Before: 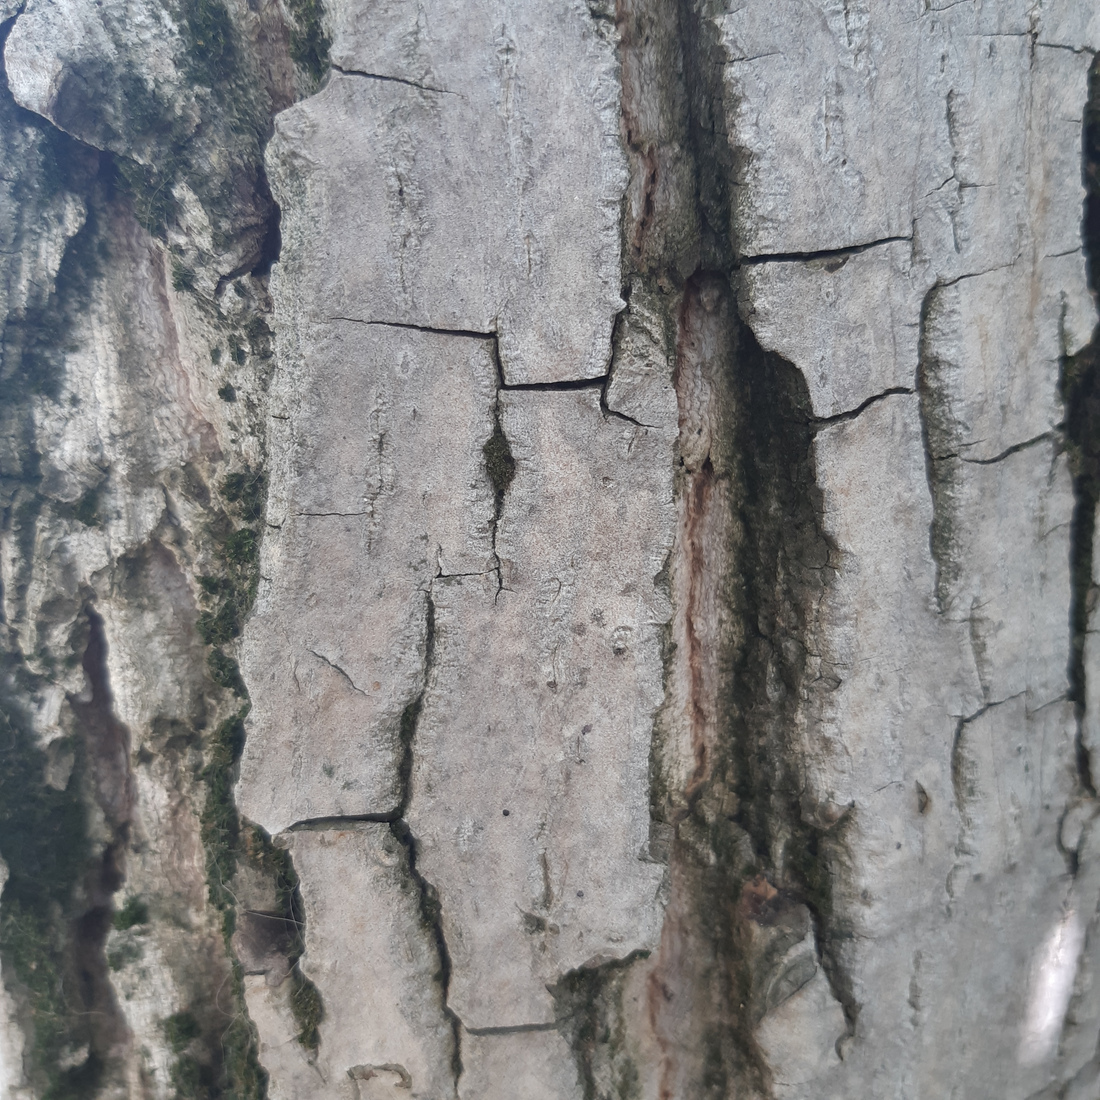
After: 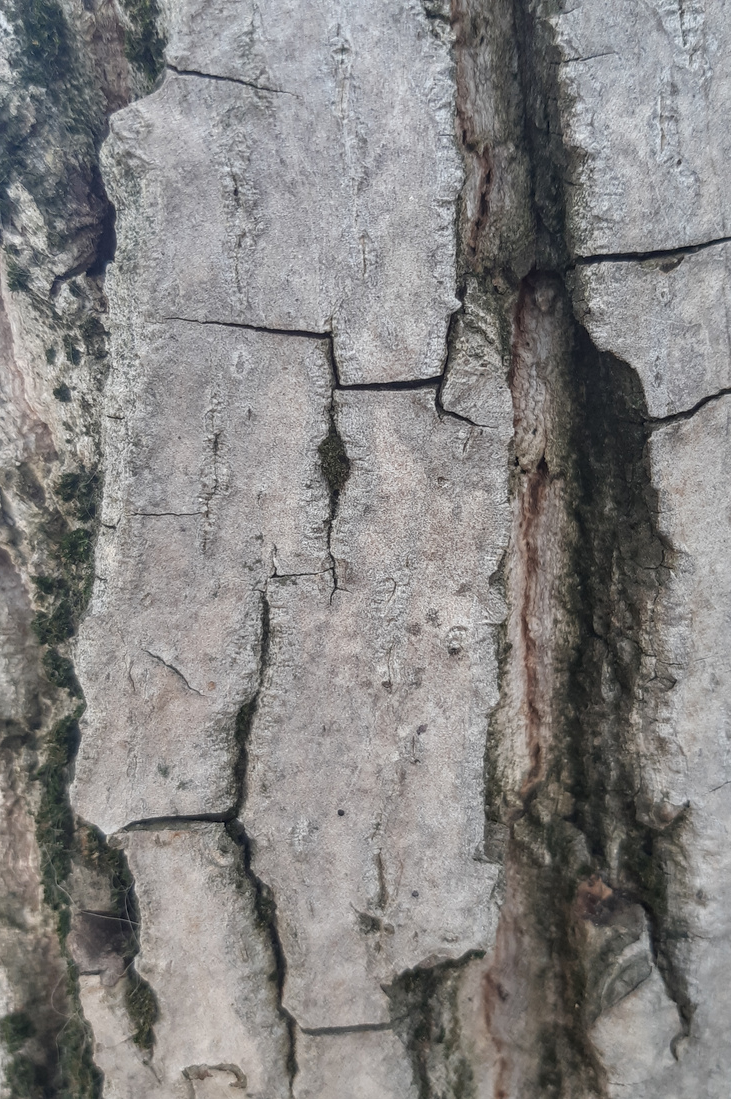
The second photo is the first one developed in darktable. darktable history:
local contrast: highlights 3%, shadows 7%, detail 133%
crop and rotate: left 15.021%, right 18.523%
